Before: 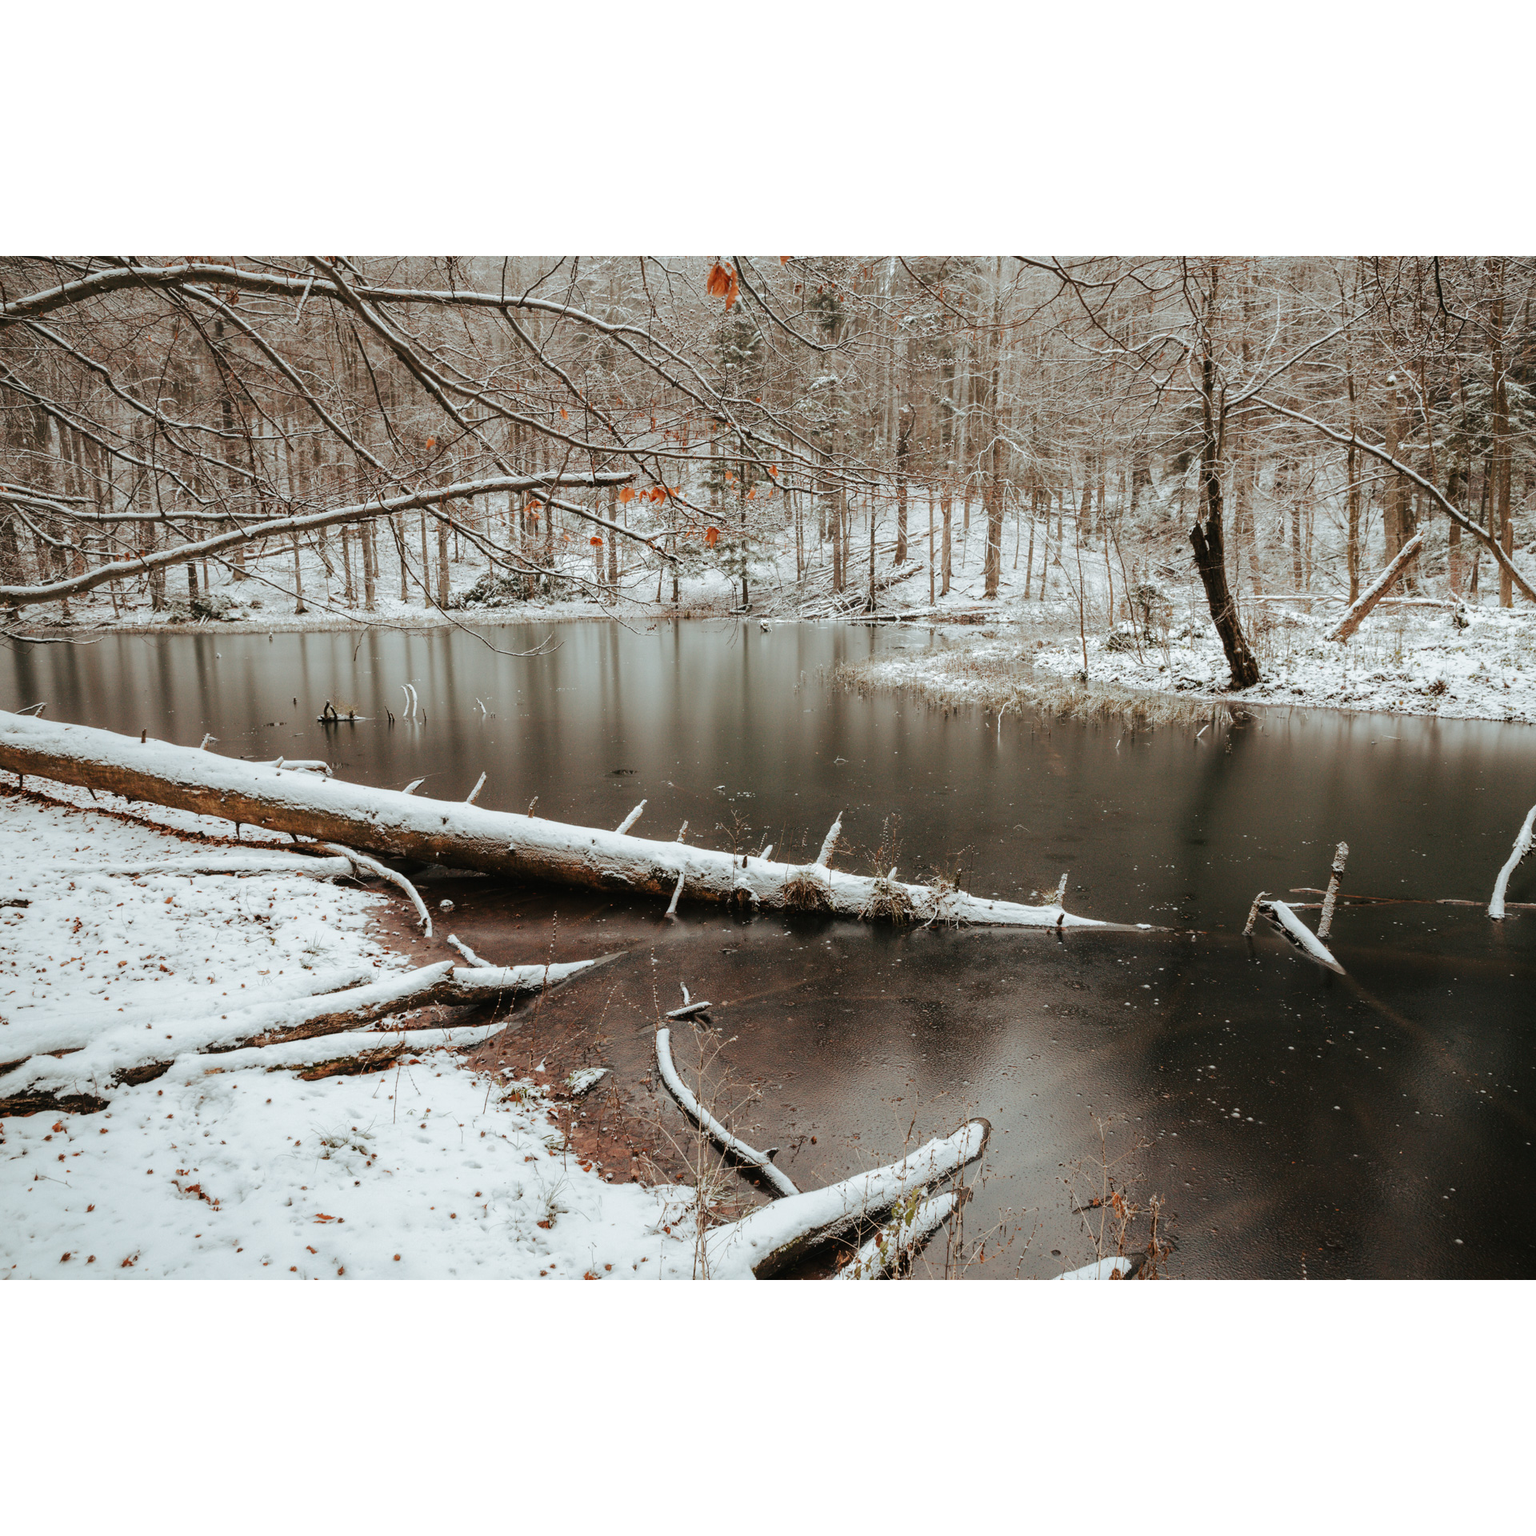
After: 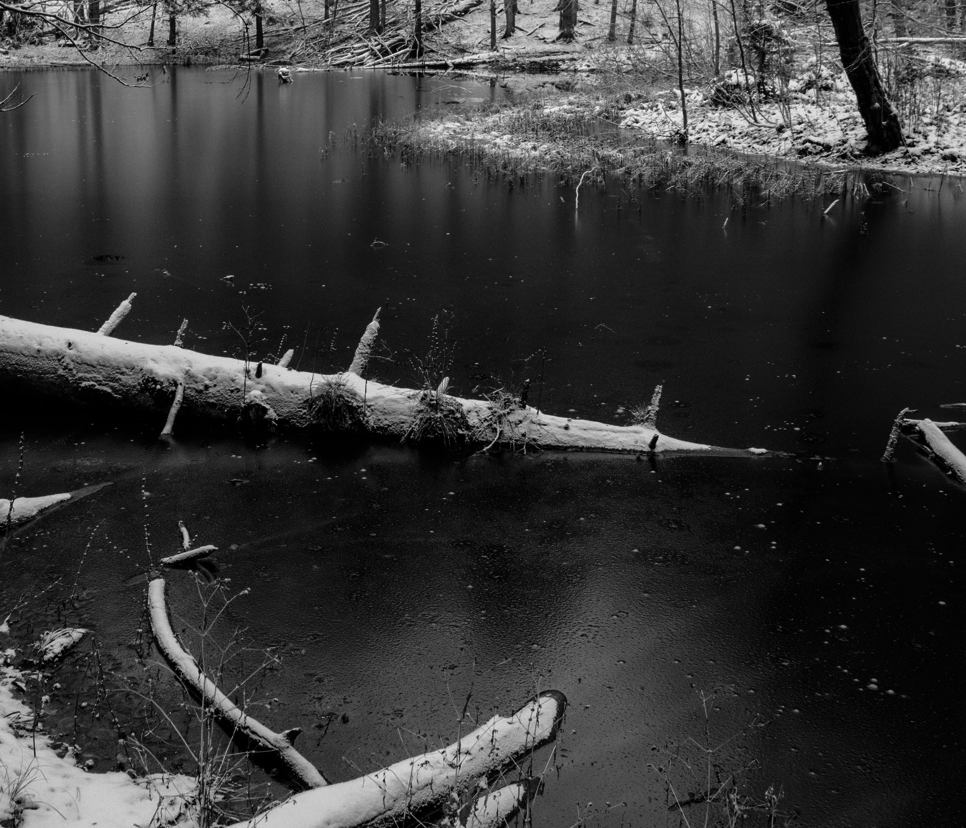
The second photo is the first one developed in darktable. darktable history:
contrast brightness saturation: contrast -0.035, brightness -0.586, saturation -0.99
crop: left 35.037%, top 36.853%, right 14.641%, bottom 19.986%
